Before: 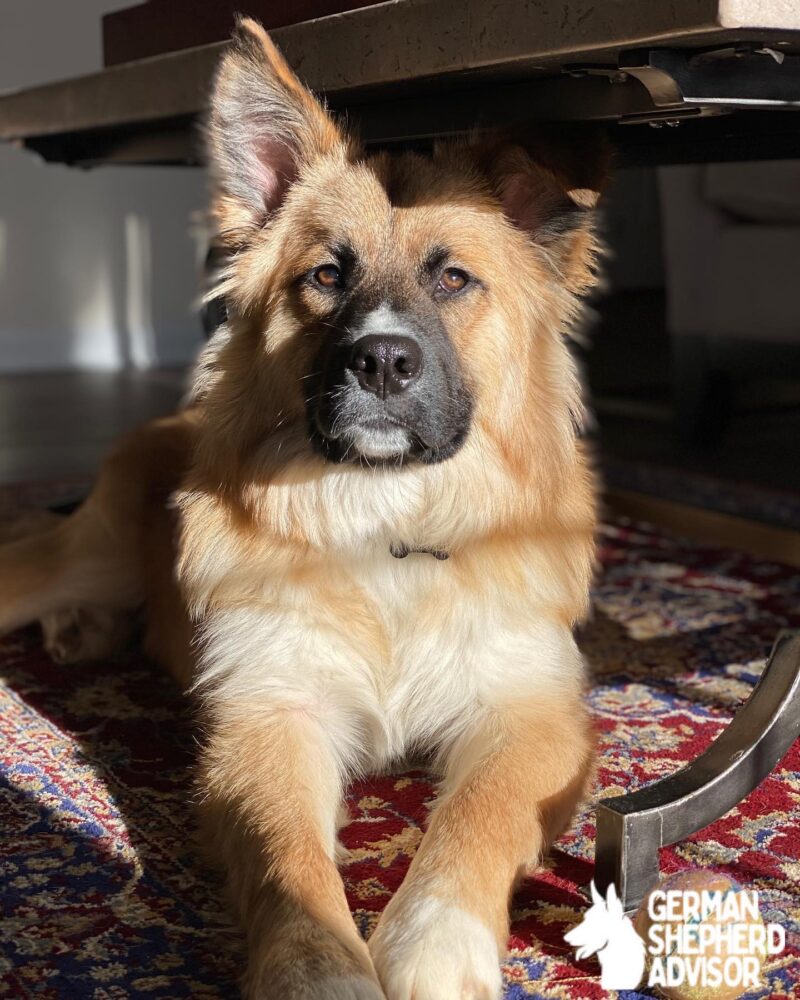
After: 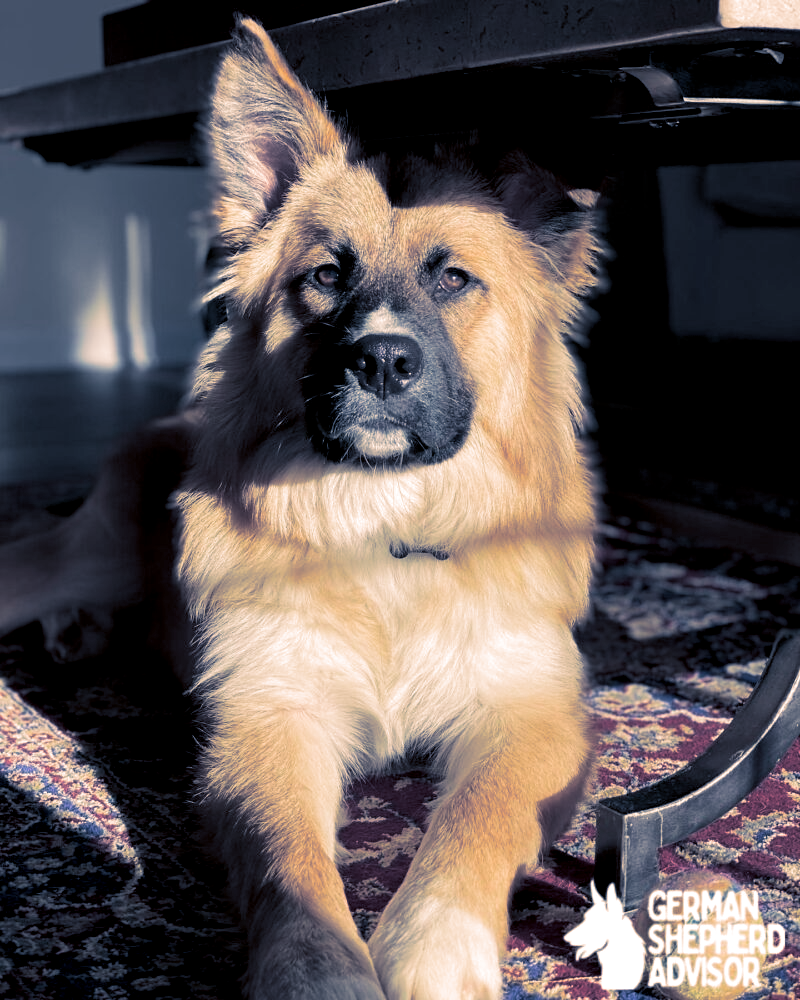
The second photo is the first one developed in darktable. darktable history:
tone equalizer: -8 EV -0.55 EV
split-toning: shadows › hue 226.8°, shadows › saturation 0.56, highlights › hue 28.8°, balance -40, compress 0%
exposure: black level correction 0.009, exposure 0.119 EV, compensate highlight preservation false
